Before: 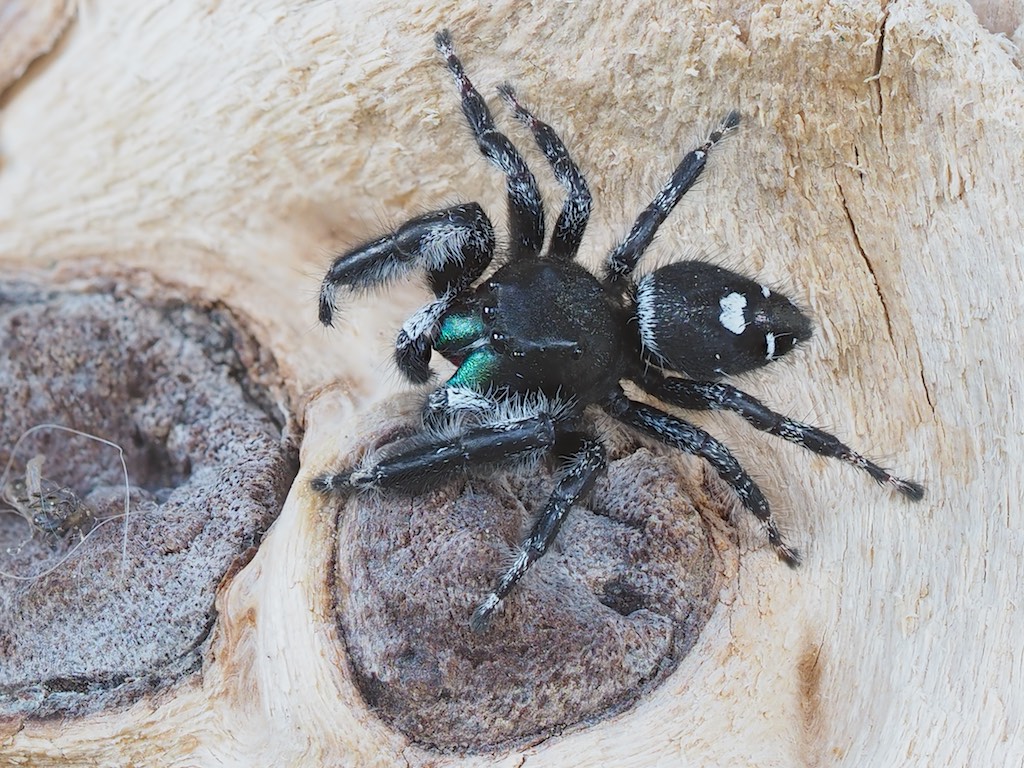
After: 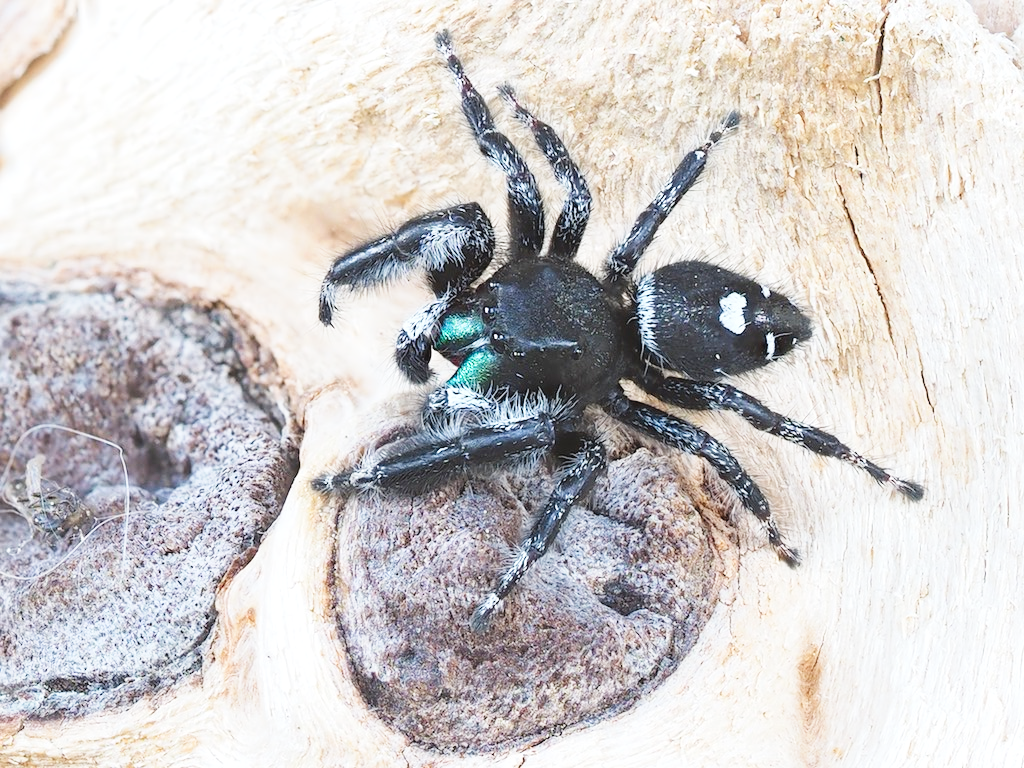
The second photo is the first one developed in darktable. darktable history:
tone curve: curves: ch0 [(0, 0.039) (0.104, 0.094) (0.285, 0.301) (0.689, 0.764) (0.89, 0.926) (0.994, 0.971)]; ch1 [(0, 0) (0.337, 0.249) (0.437, 0.411) (0.485, 0.487) (0.515, 0.514) (0.566, 0.563) (0.641, 0.655) (1, 1)]; ch2 [(0, 0) (0.314, 0.301) (0.421, 0.411) (0.502, 0.505) (0.528, 0.54) (0.557, 0.555) (0.612, 0.583) (0.722, 0.67) (1, 1)], preserve colors none
exposure: black level correction 0, exposure 0.704 EV, compensate highlight preservation false
